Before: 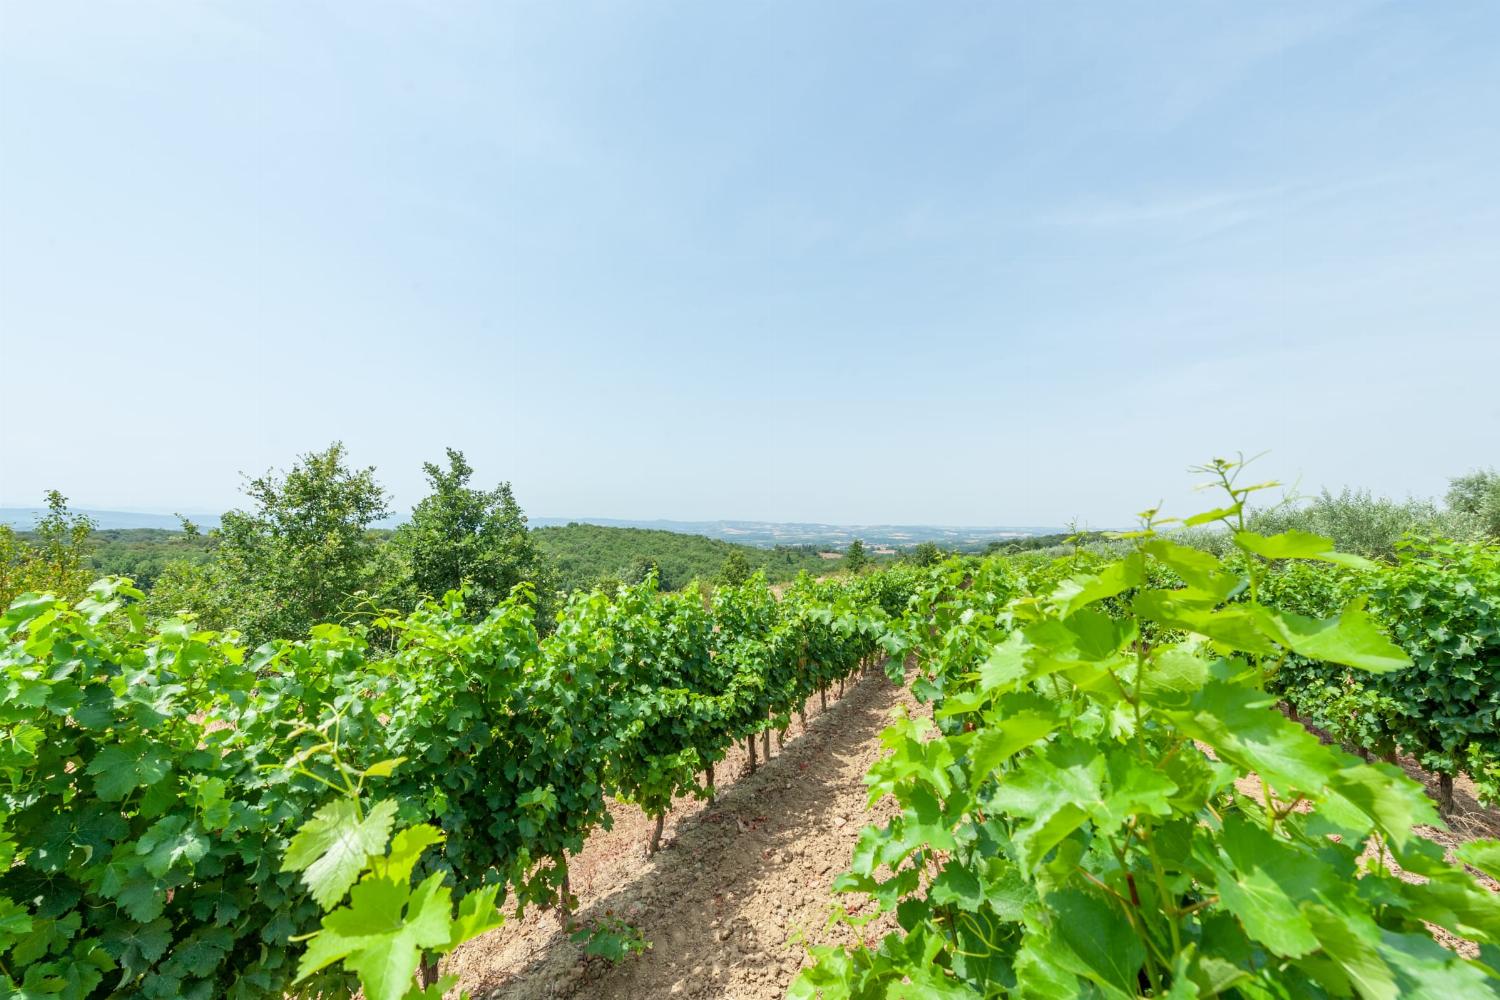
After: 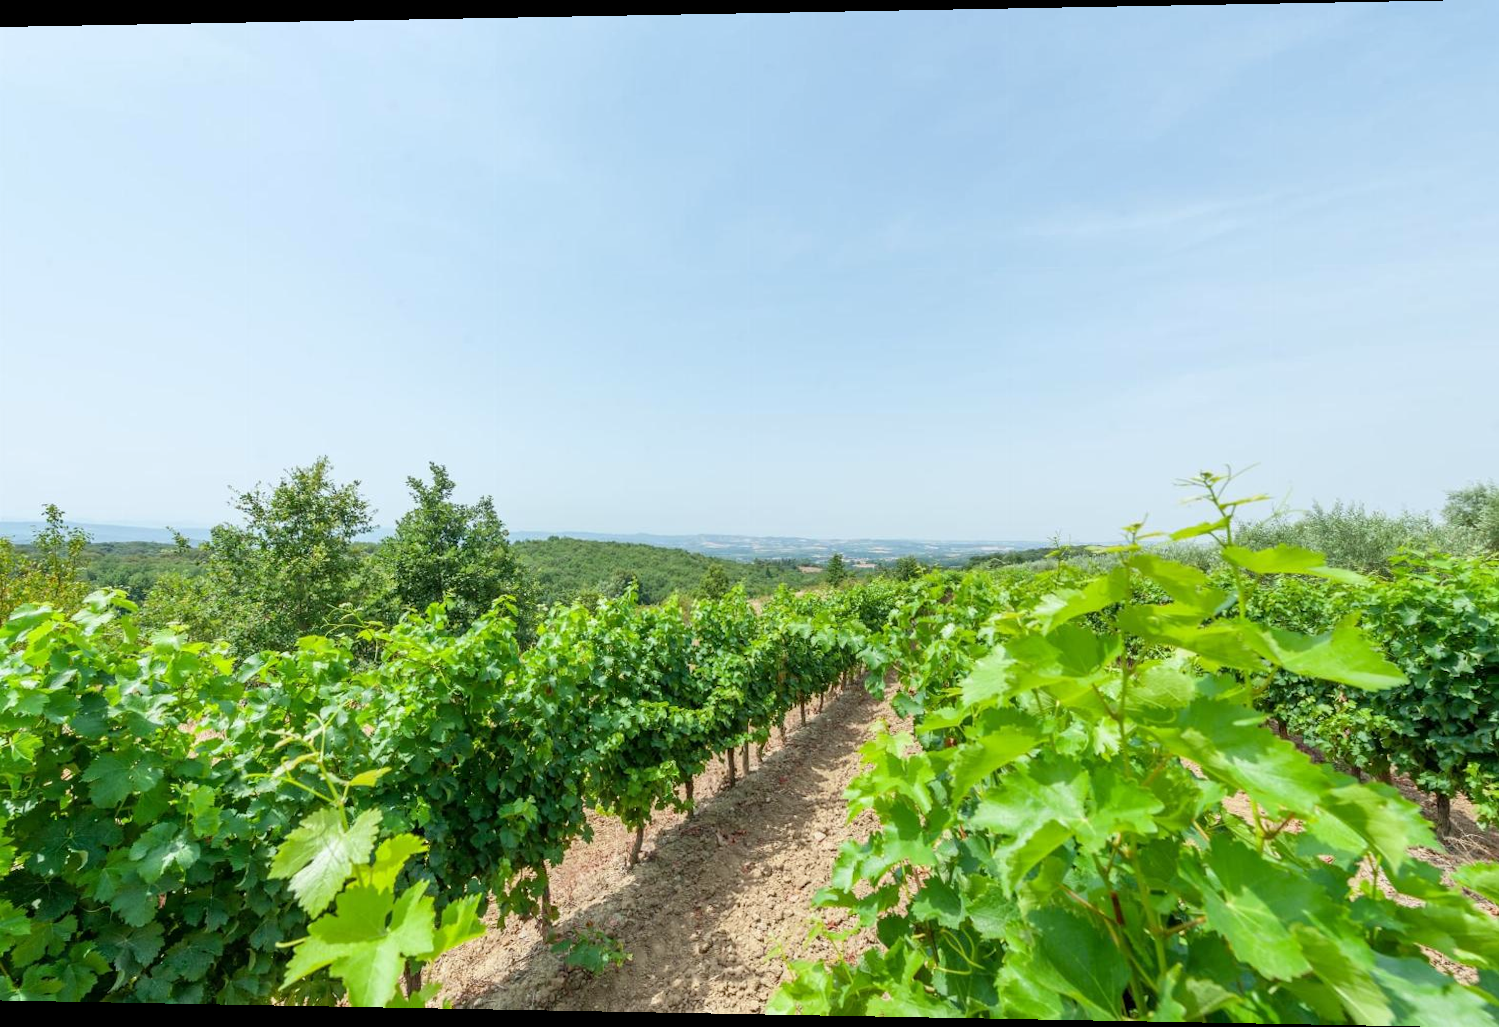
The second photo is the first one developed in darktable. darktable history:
white balance: red 0.986, blue 1.01
rotate and perspective: lens shift (horizontal) -0.055, automatic cropping off
